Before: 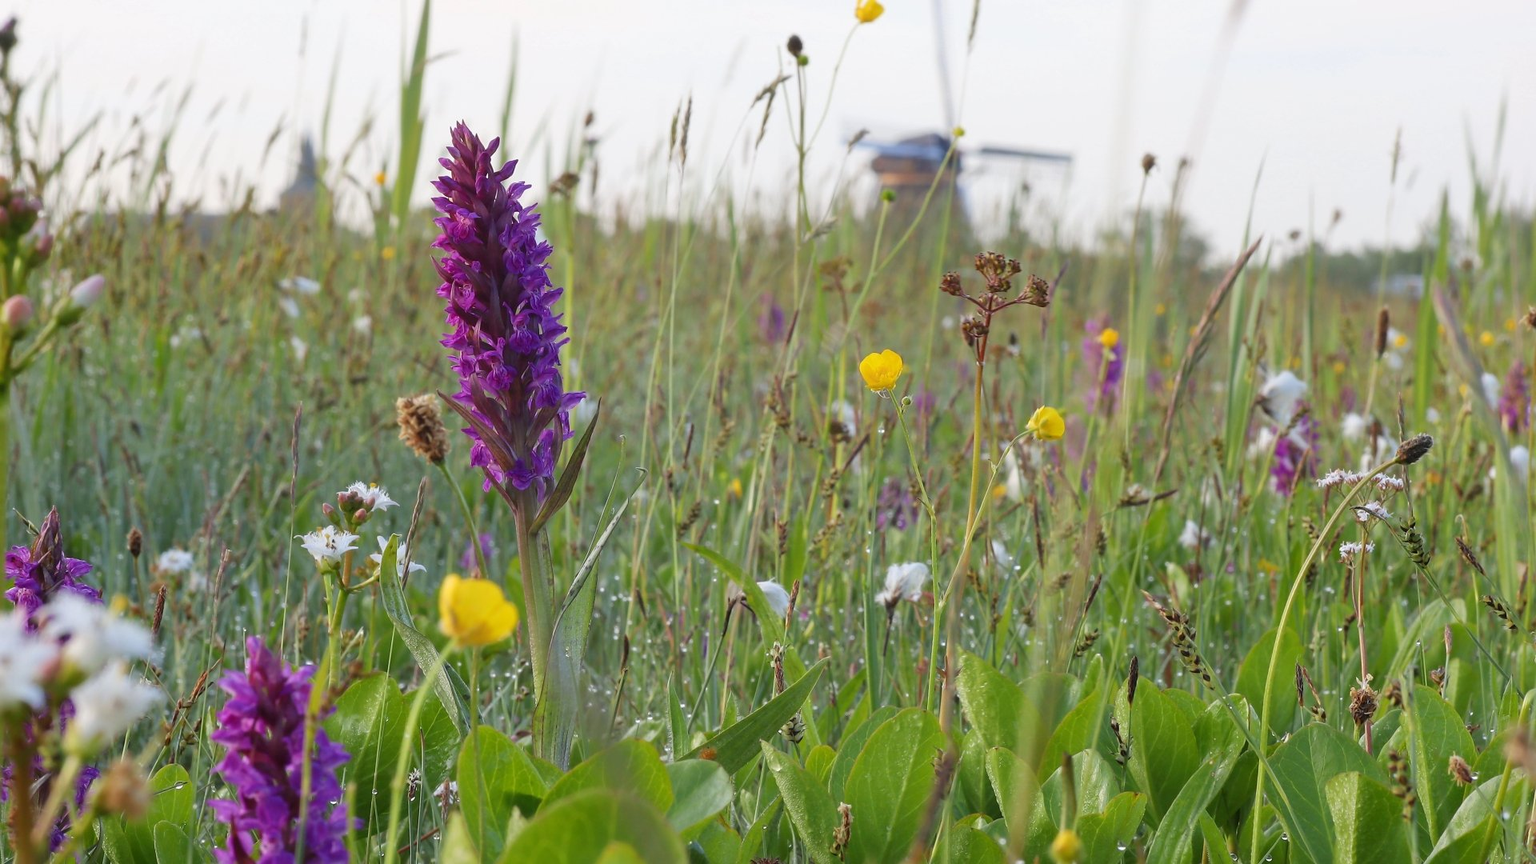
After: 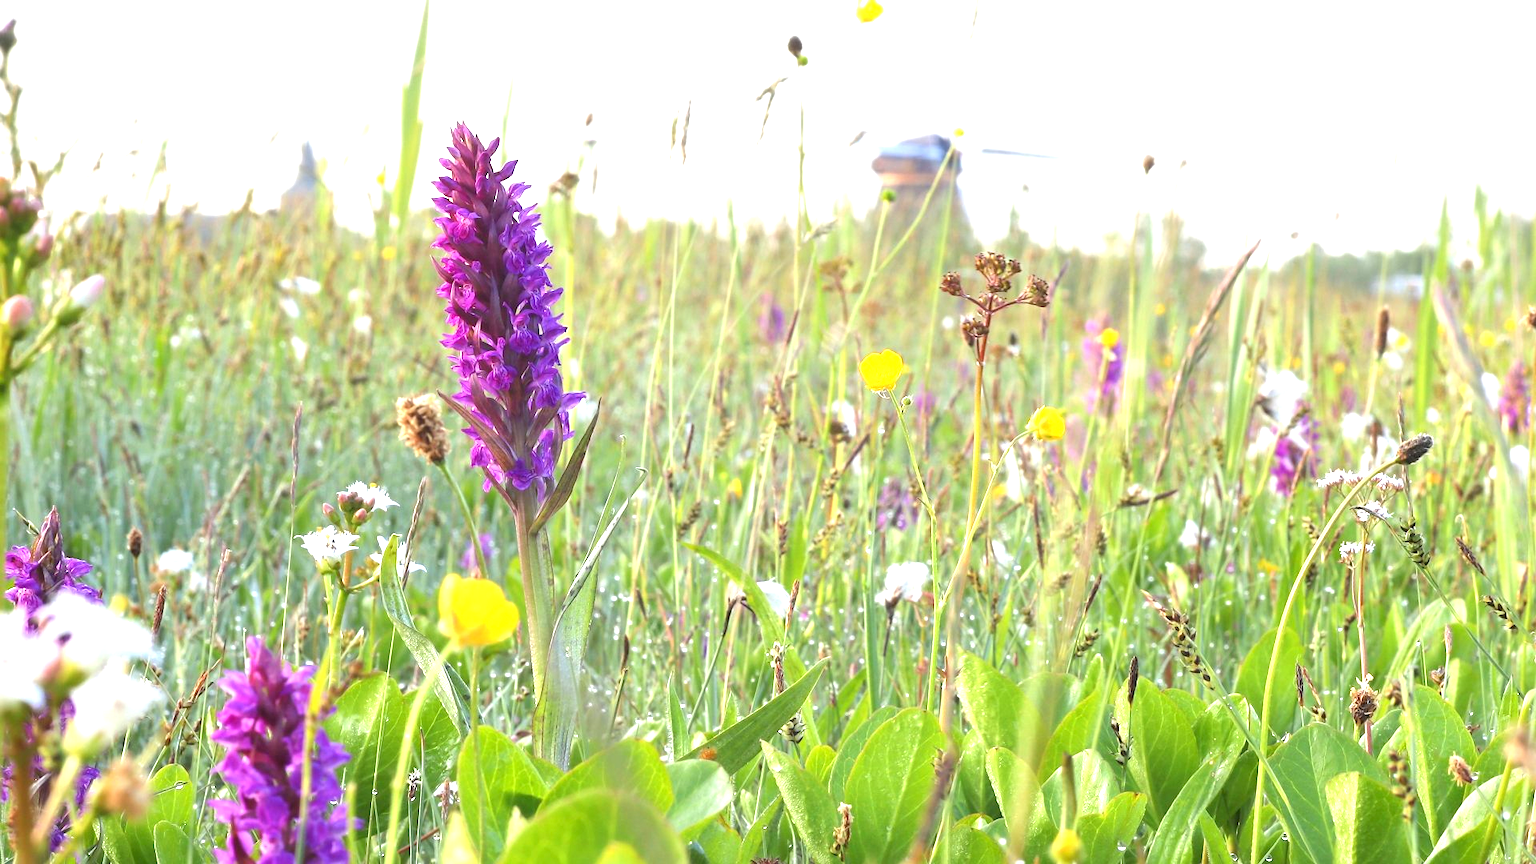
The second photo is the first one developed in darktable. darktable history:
exposure: black level correction 0, exposure 1.51 EV, compensate highlight preservation false
